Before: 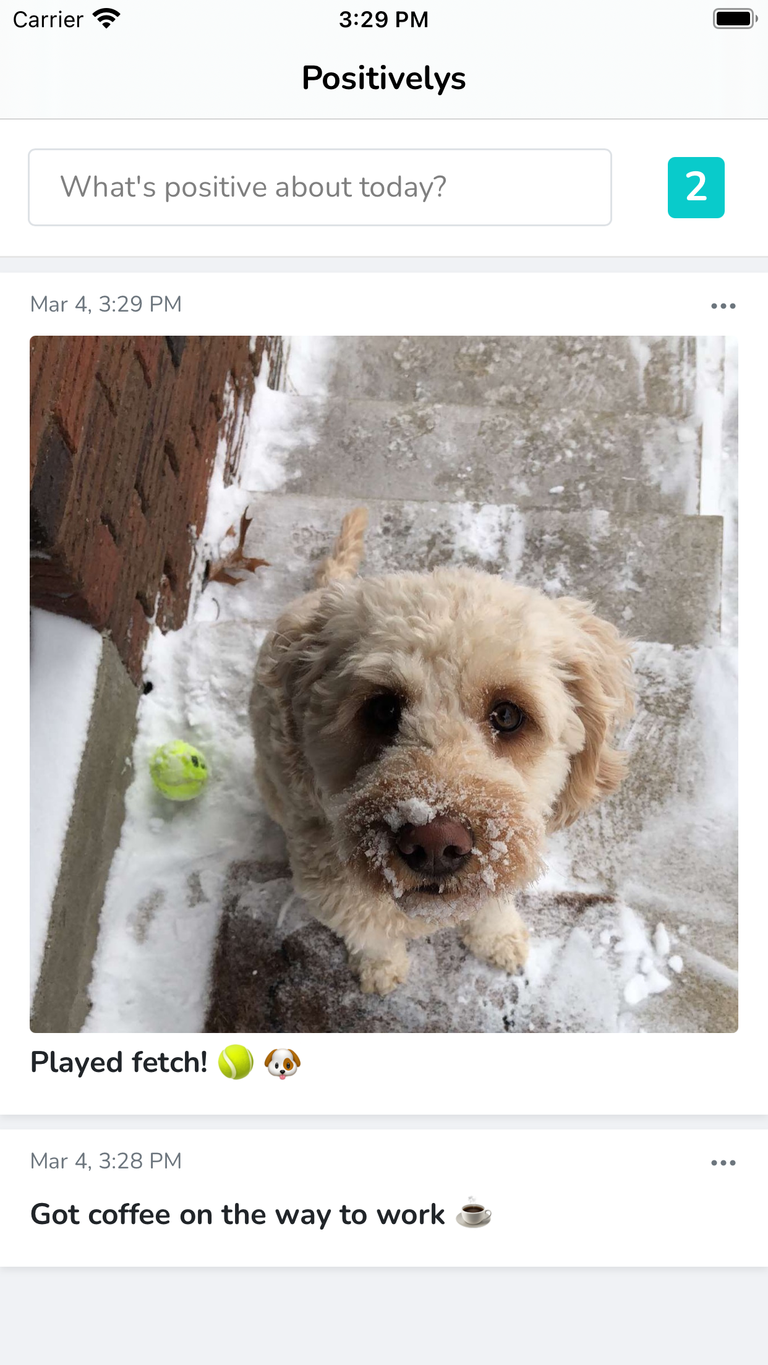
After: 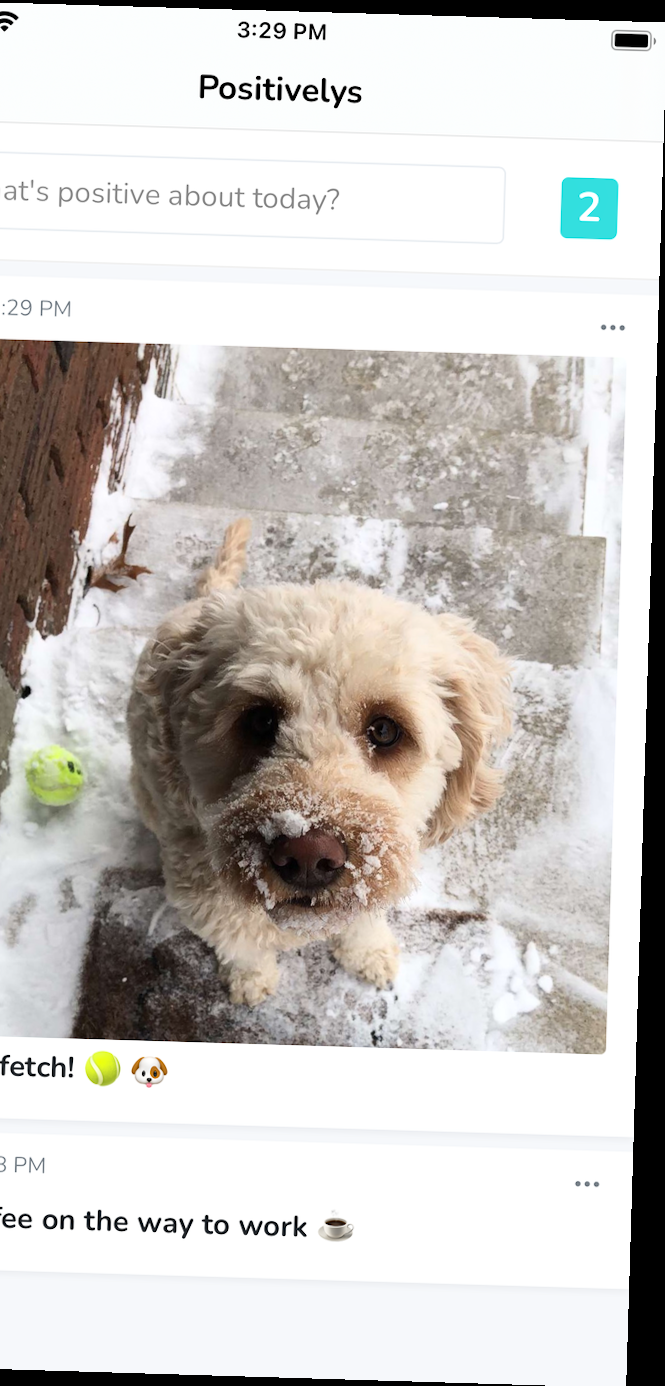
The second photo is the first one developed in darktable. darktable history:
contrast brightness saturation: contrast 0.24, brightness 0.09
shadows and highlights: shadows 25, highlights -25
crop: left 17.582%, bottom 0.031%
rotate and perspective: rotation 1.72°, automatic cropping off
